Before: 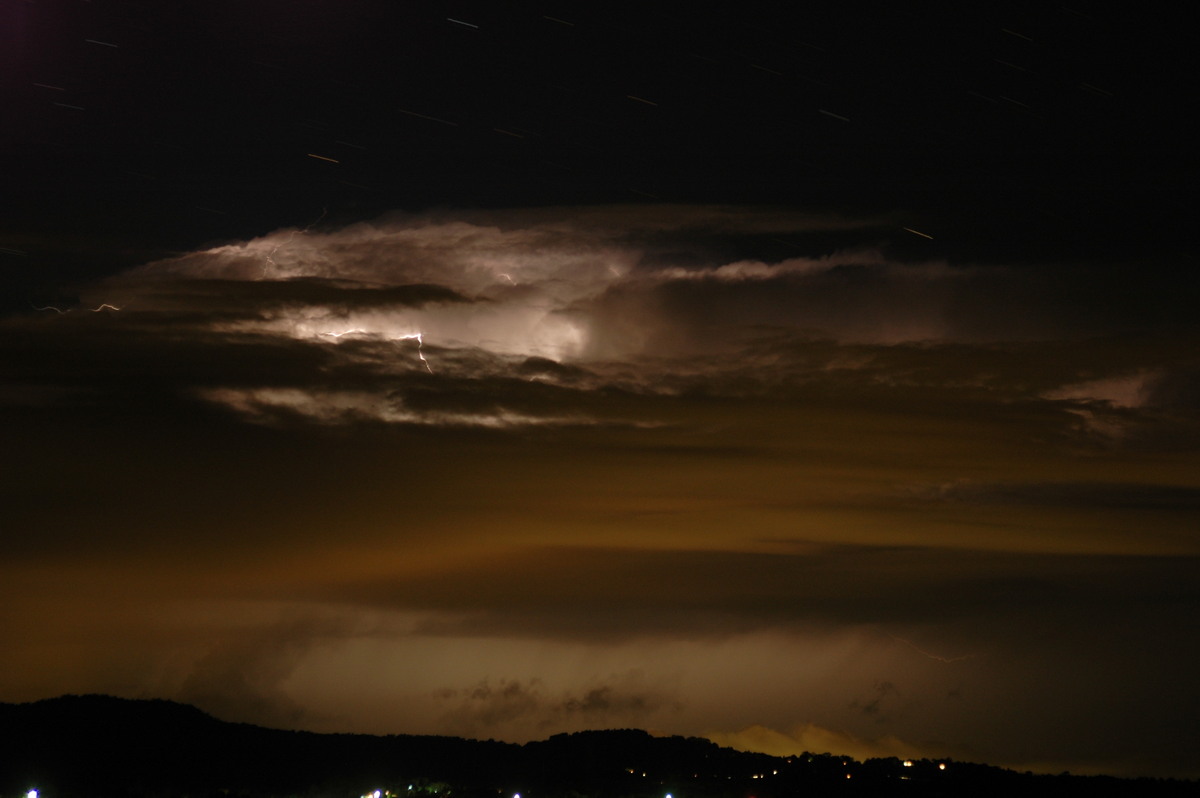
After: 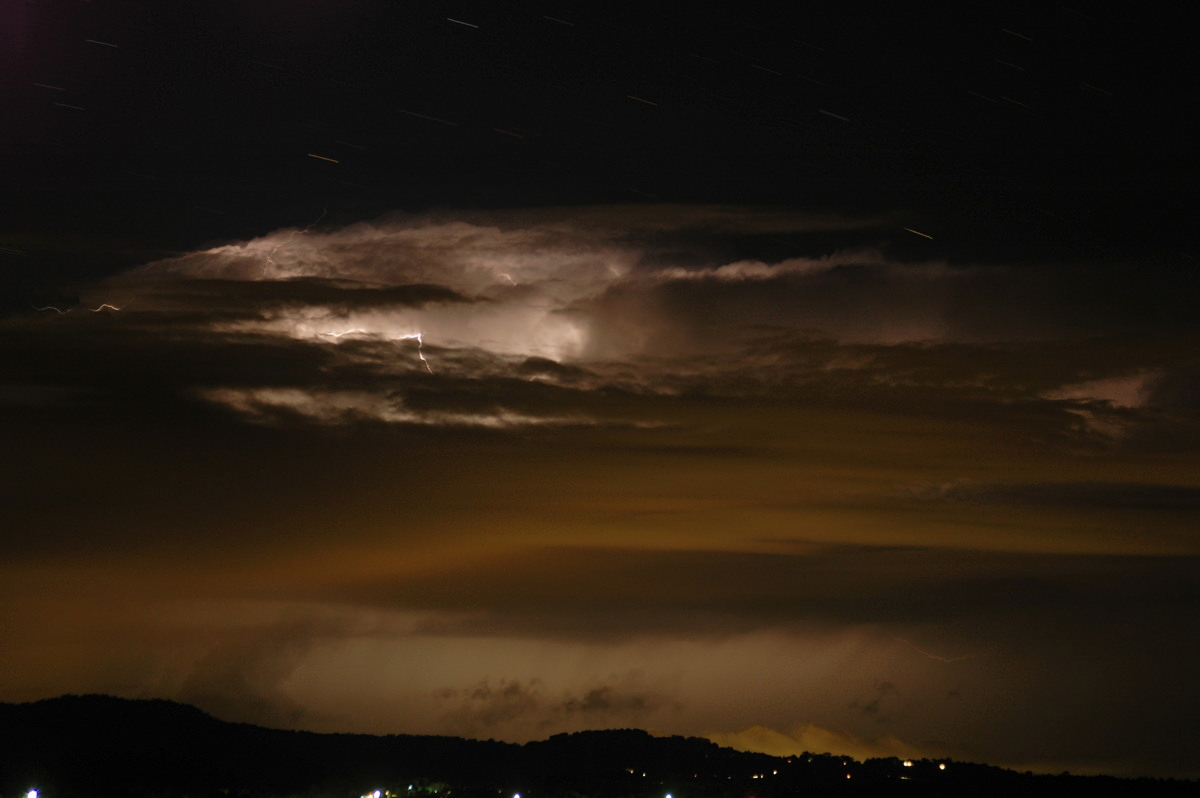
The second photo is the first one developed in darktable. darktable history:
shadows and highlights: shadows 20.83, highlights -37, soften with gaussian
contrast equalizer: y [[0.439, 0.44, 0.442, 0.457, 0.493, 0.498], [0.5 ×6], [0.5 ×6], [0 ×6], [0 ×6]], mix 0.297
